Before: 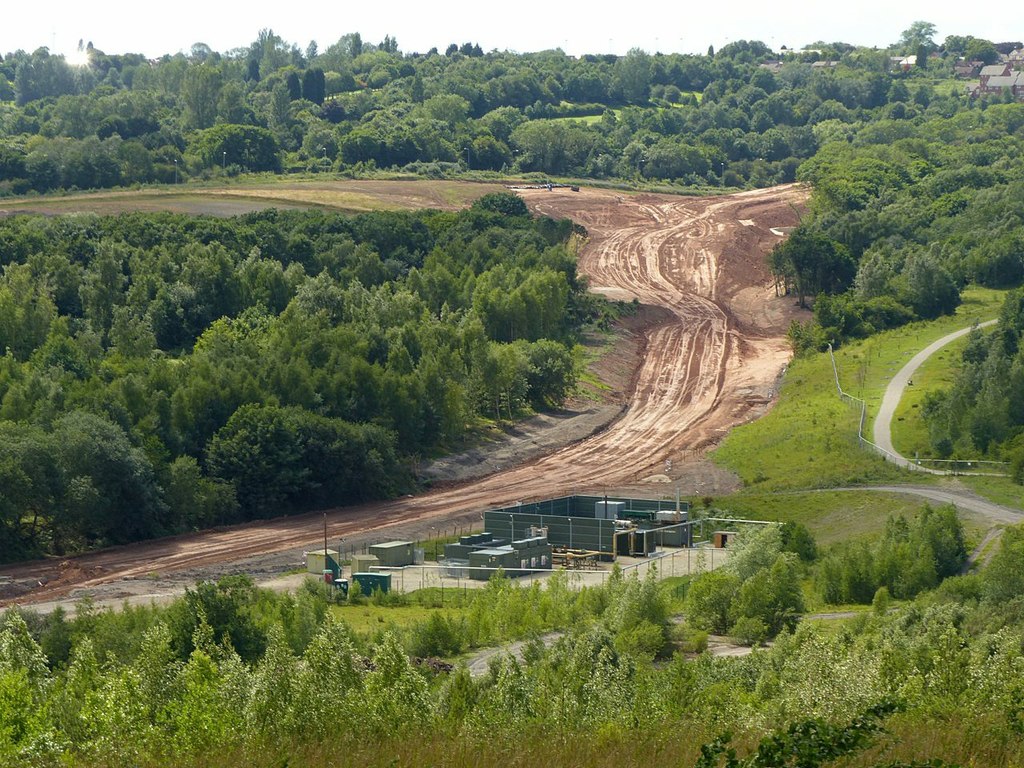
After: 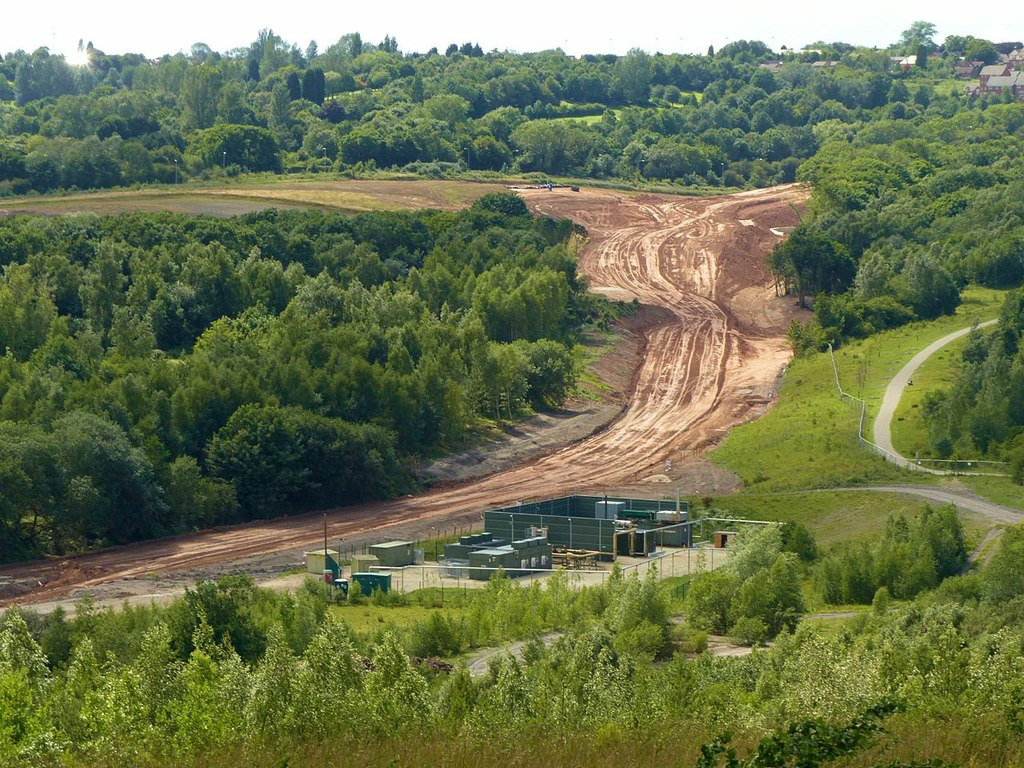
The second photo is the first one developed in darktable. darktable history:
white balance: red 1, blue 1
velvia: on, module defaults
